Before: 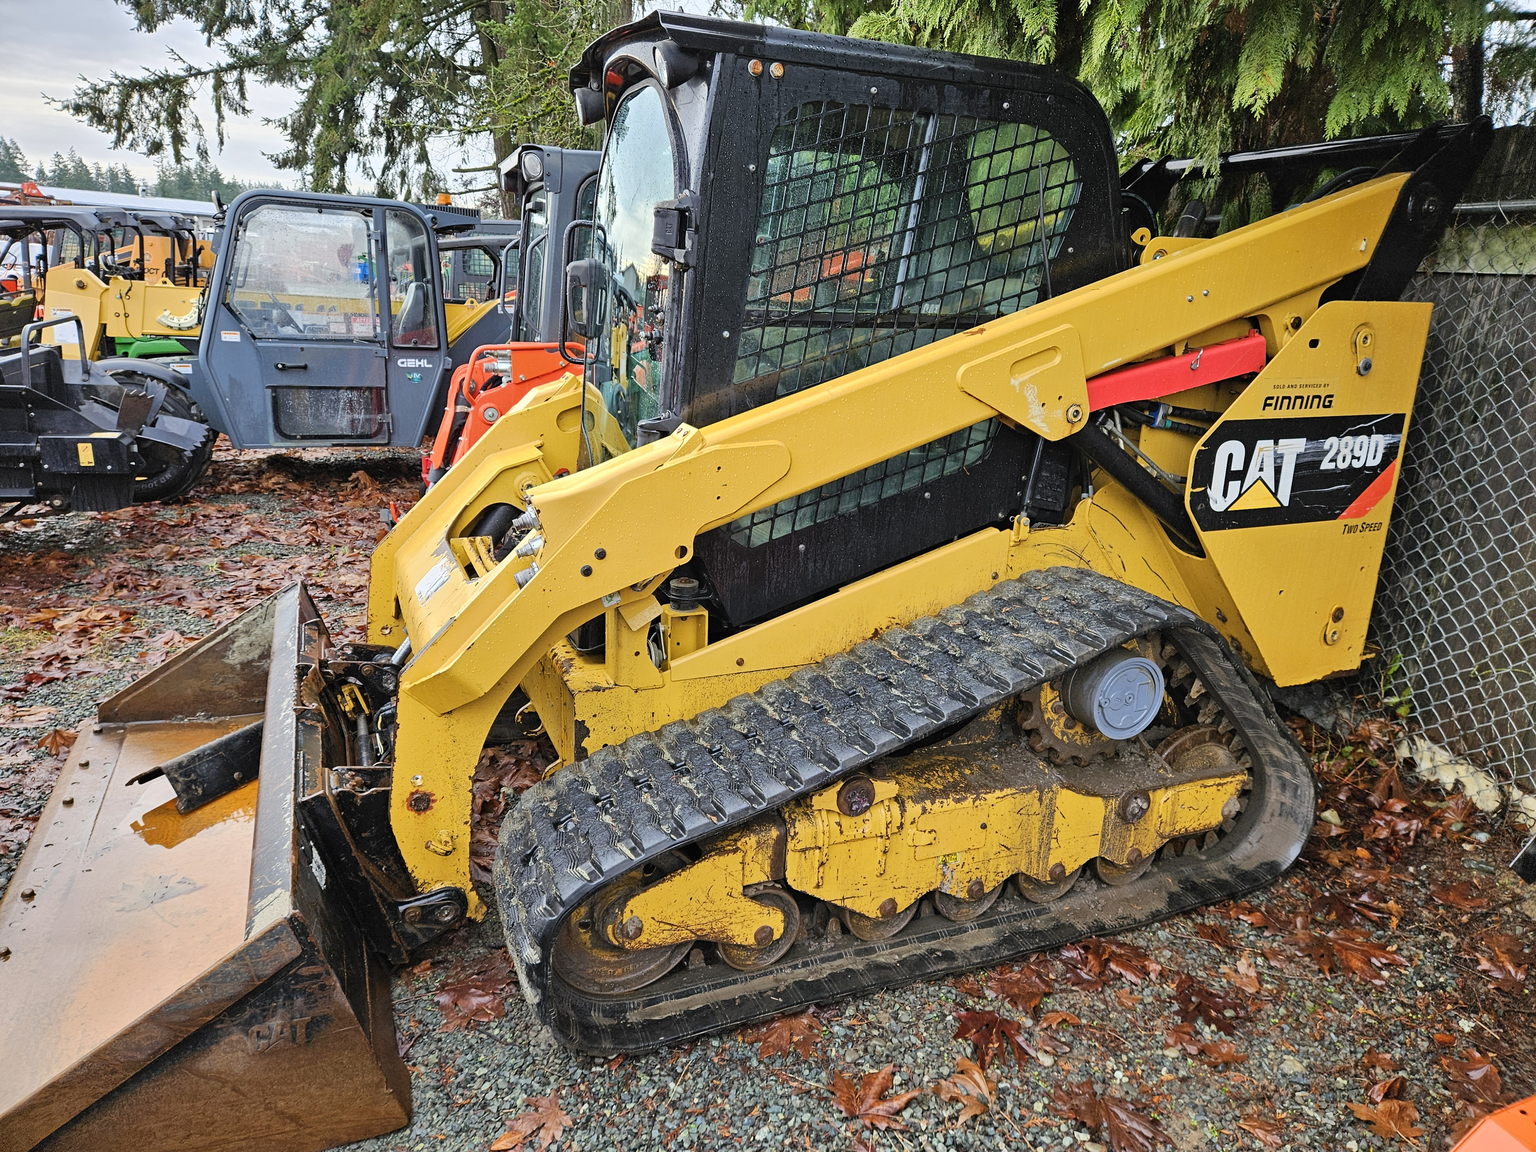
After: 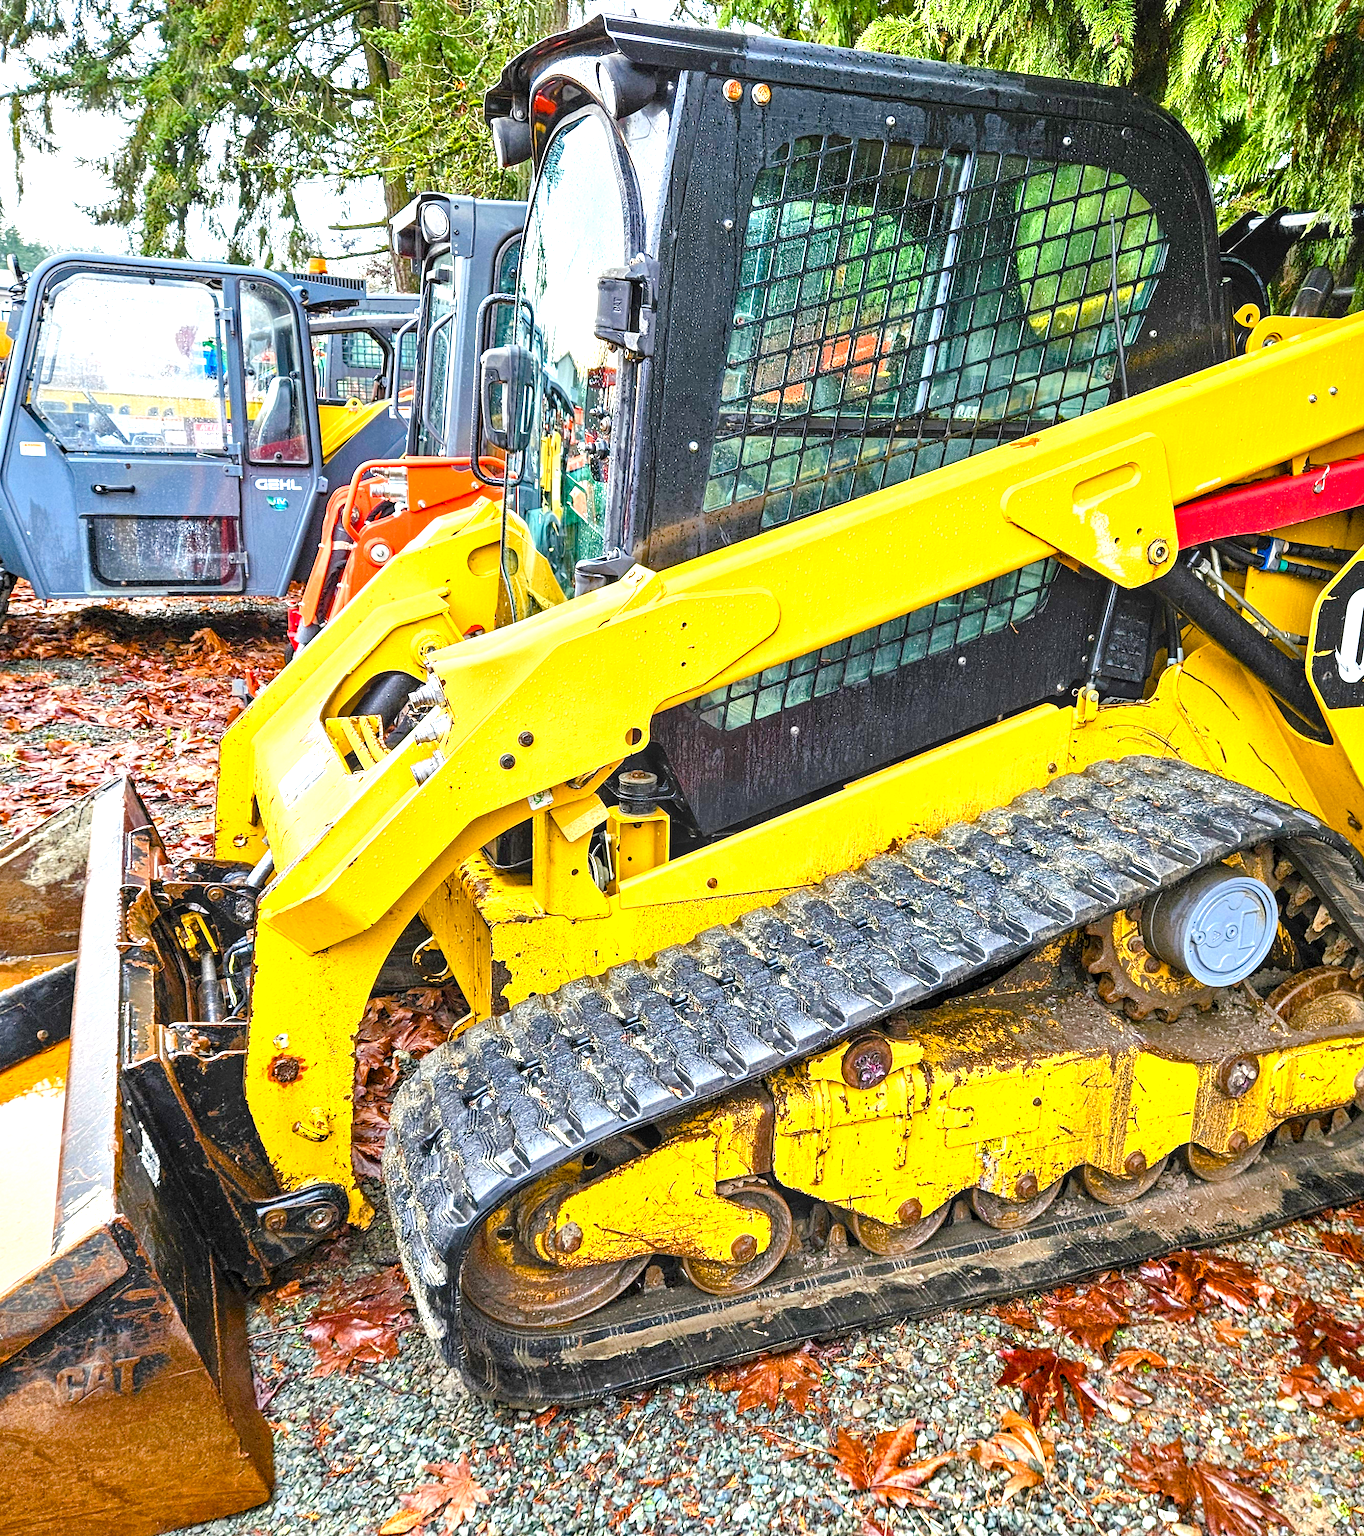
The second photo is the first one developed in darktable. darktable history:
exposure: black level correction 0.001, exposure 1.117 EV, compensate highlight preservation false
color balance rgb: linear chroma grading › global chroma 9.07%, perceptual saturation grading › global saturation 23.789%, perceptual saturation grading › highlights -23.443%, perceptual saturation grading › mid-tones 23.82%, perceptual saturation grading › shadows 40.854%
crop and rotate: left 13.441%, right 19.932%
local contrast: detail 130%
